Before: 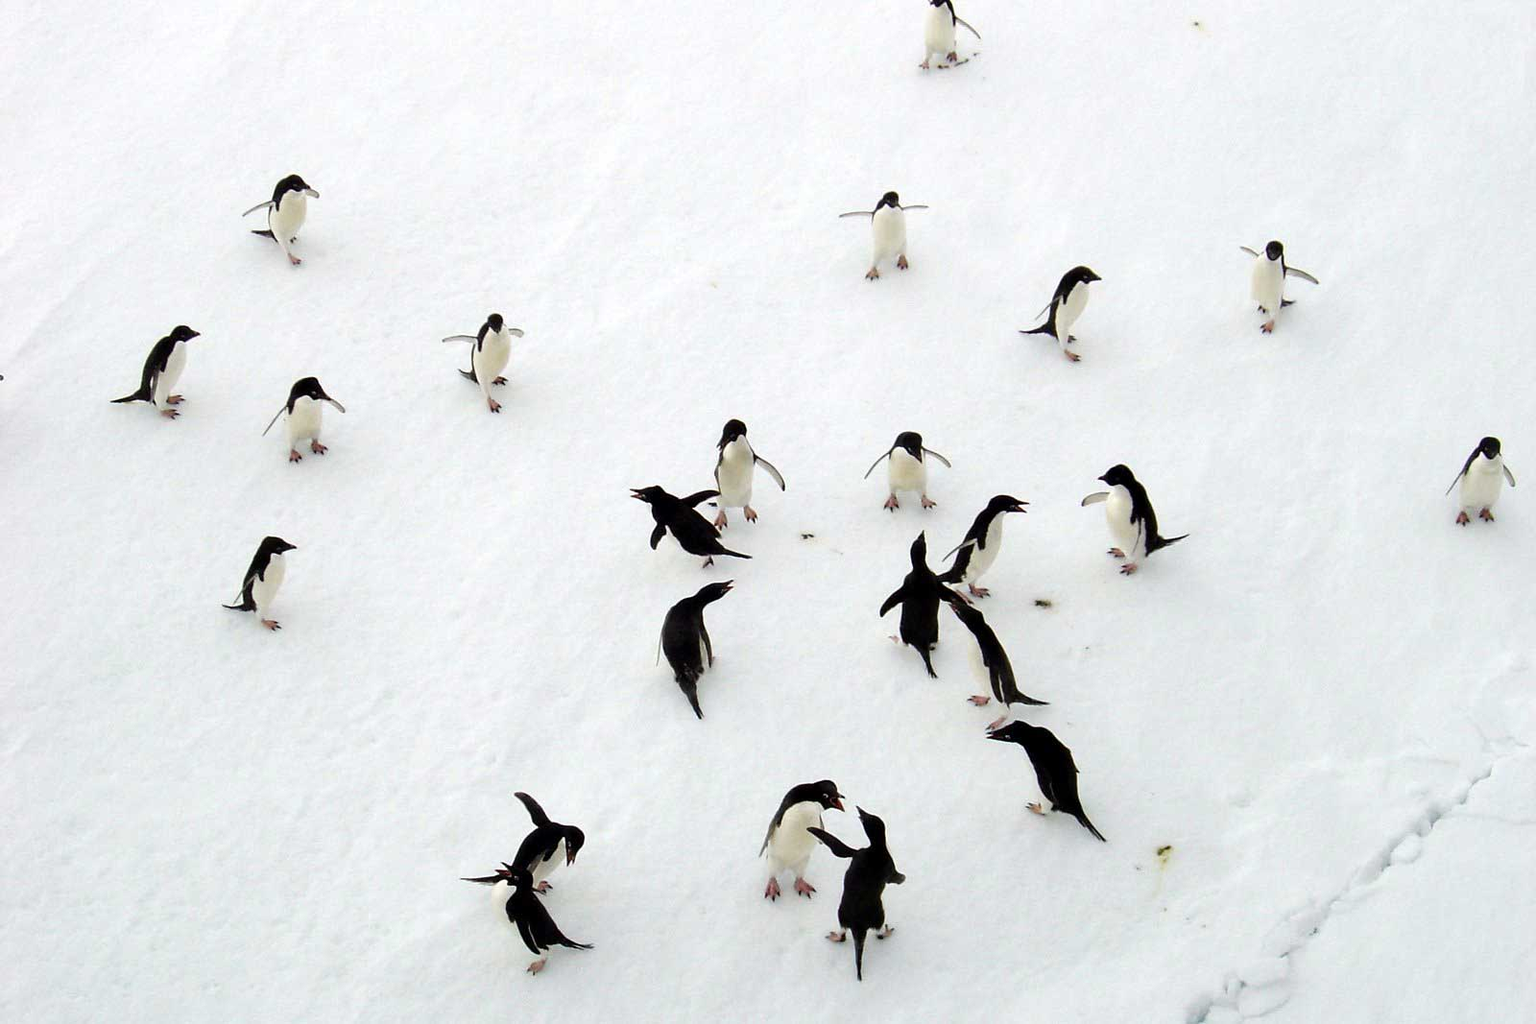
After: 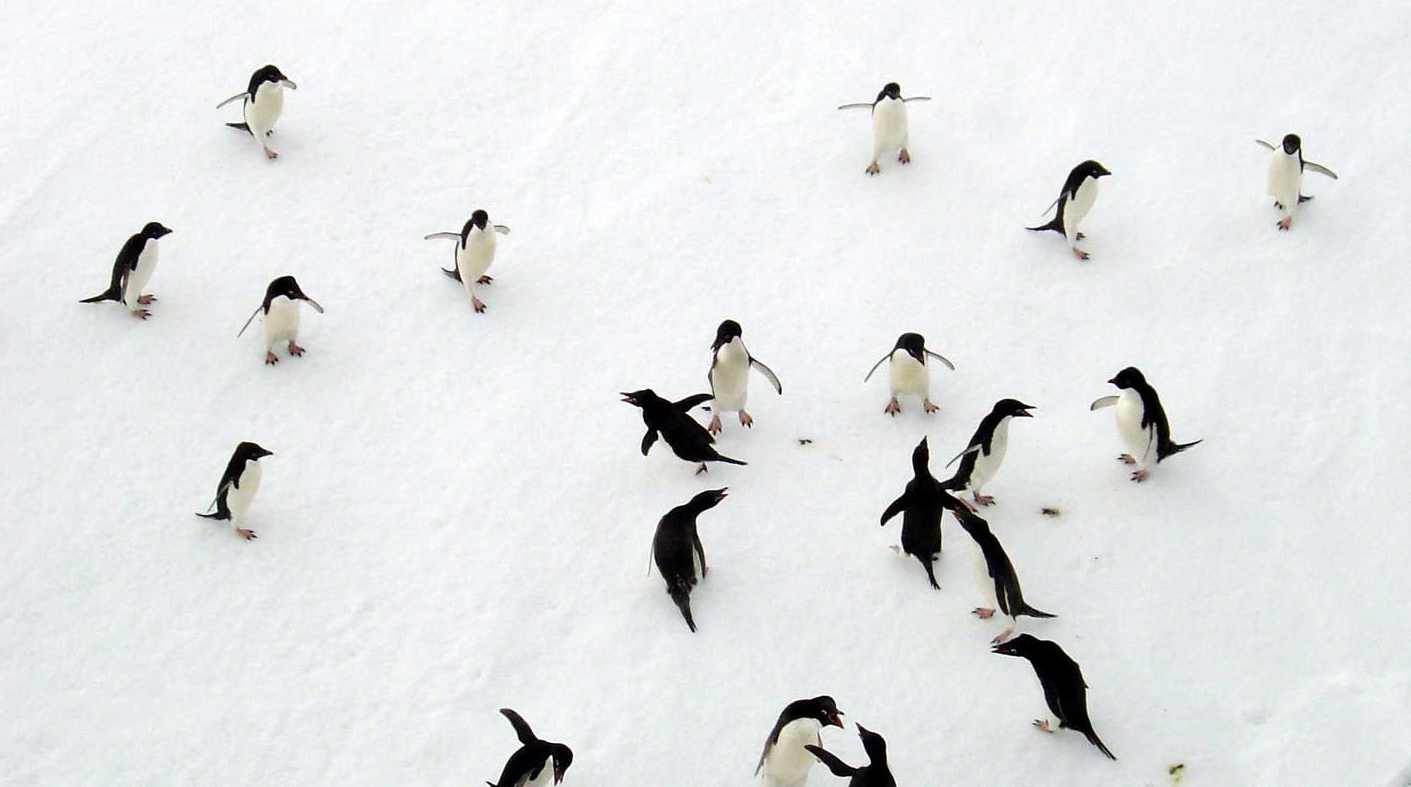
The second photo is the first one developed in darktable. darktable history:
crop and rotate: left 2.277%, top 11.057%, right 9.51%, bottom 15.106%
